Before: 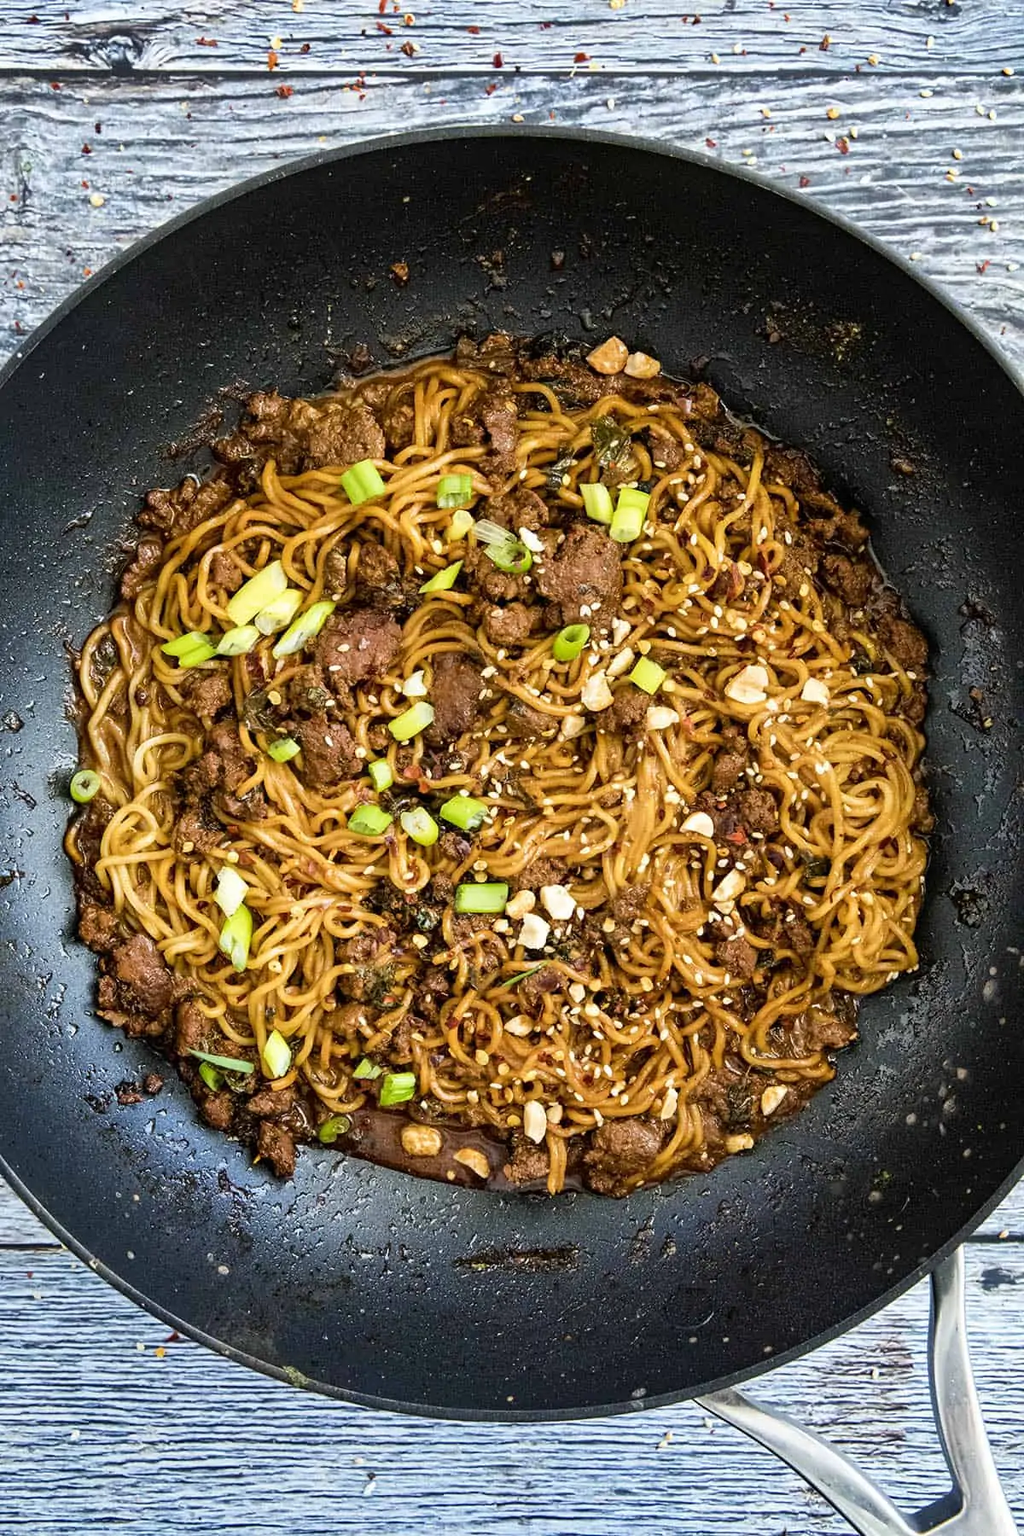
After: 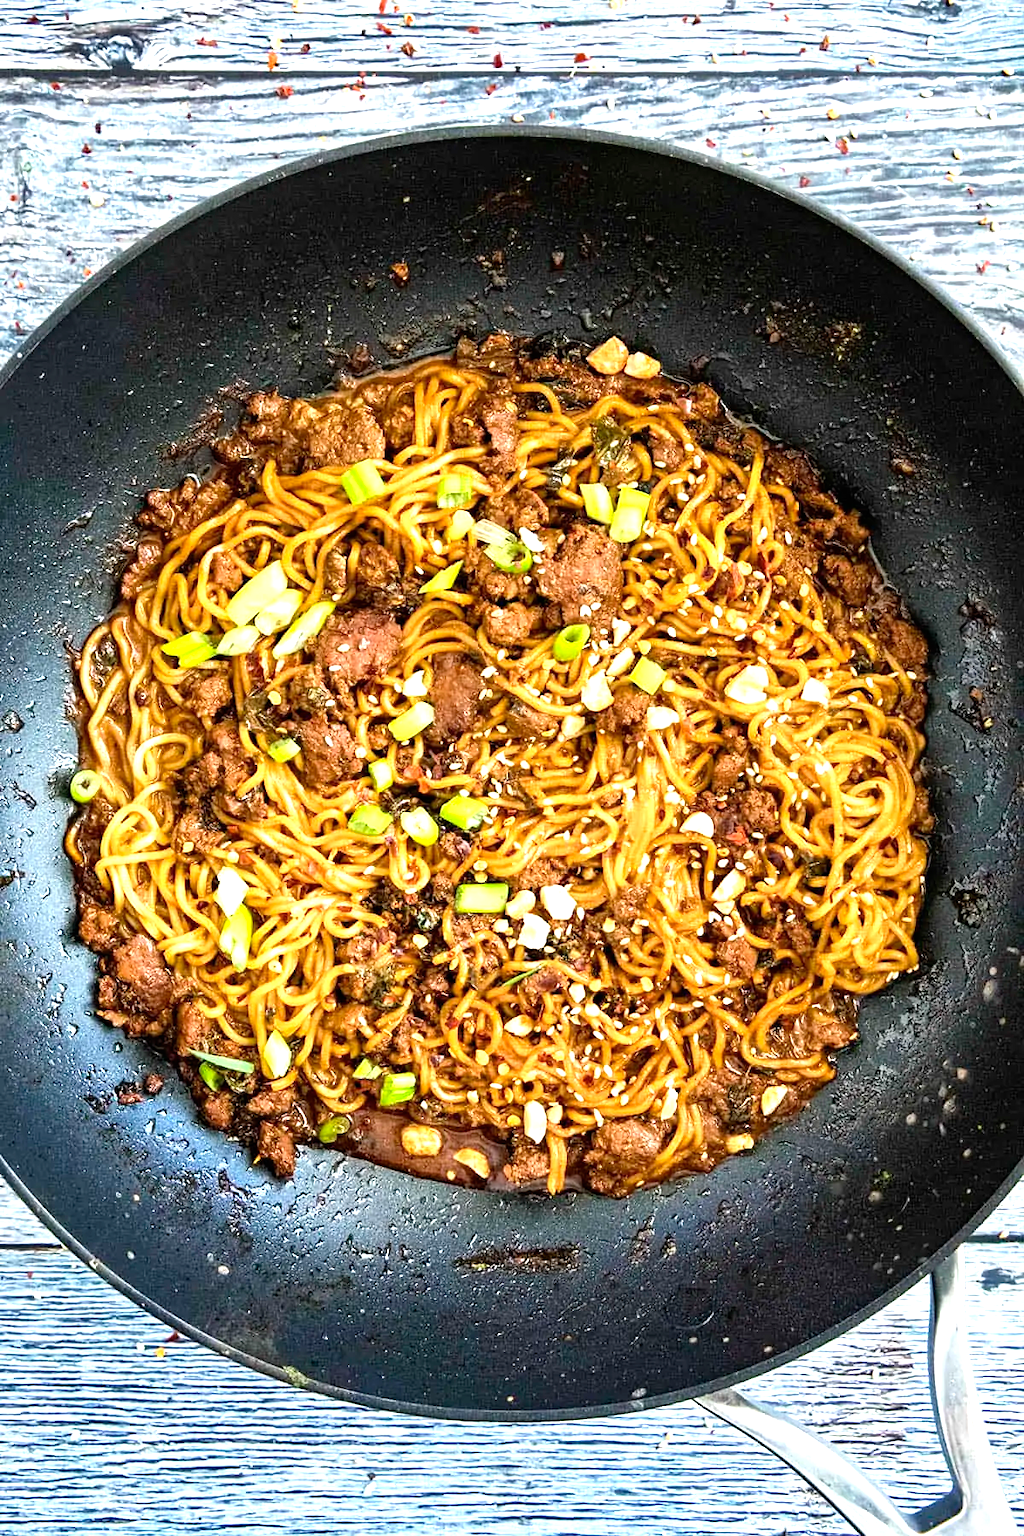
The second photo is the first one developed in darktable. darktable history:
exposure: black level correction 0, exposure 0.889 EV, compensate exposure bias true, compensate highlight preservation false
